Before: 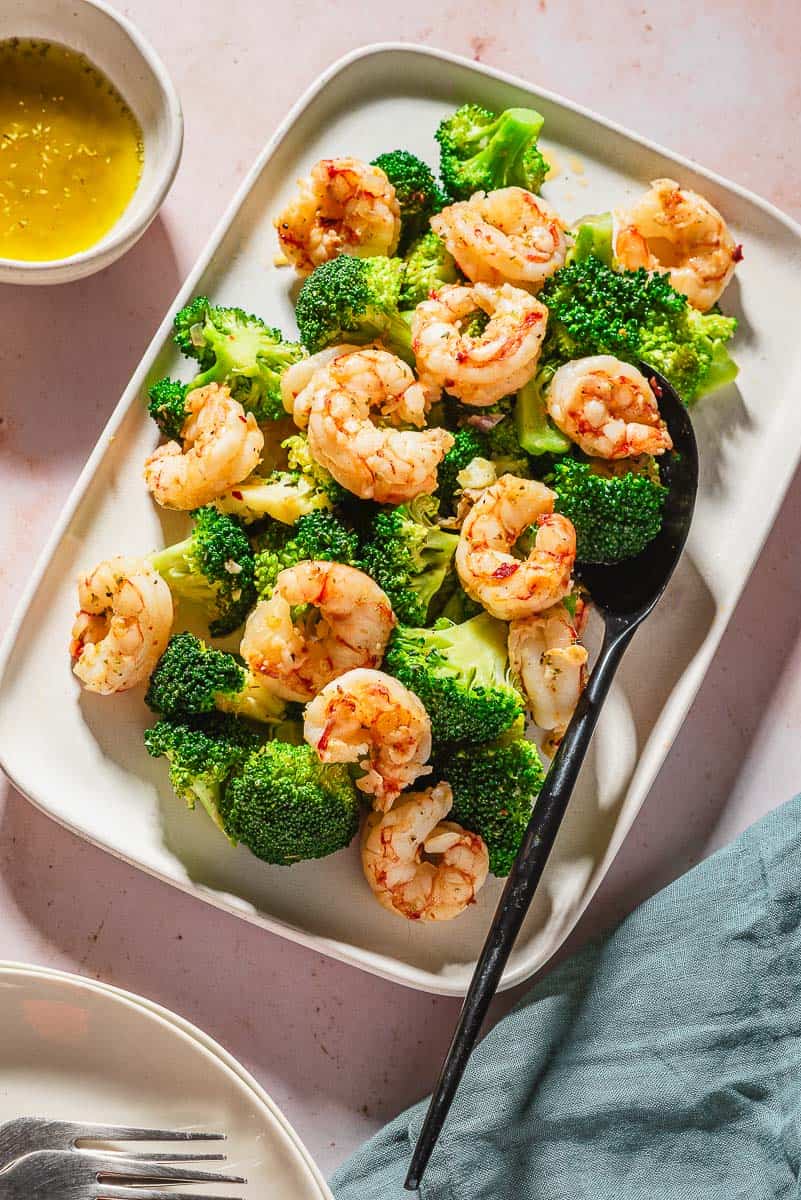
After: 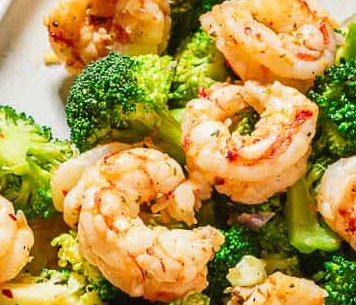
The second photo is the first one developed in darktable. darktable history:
crop: left 28.771%, top 16.86%, right 26.766%, bottom 57.643%
